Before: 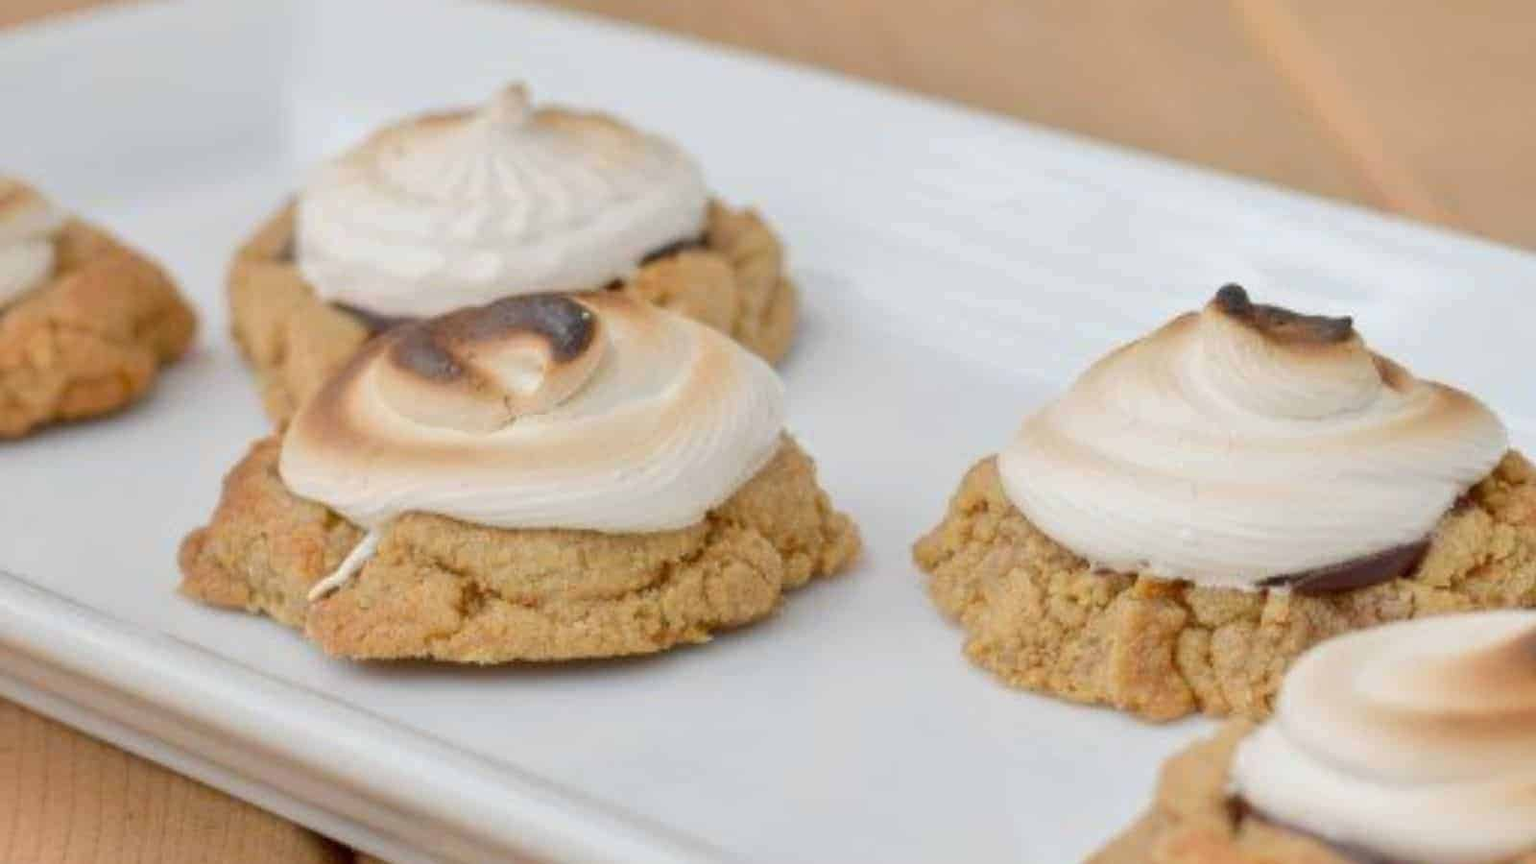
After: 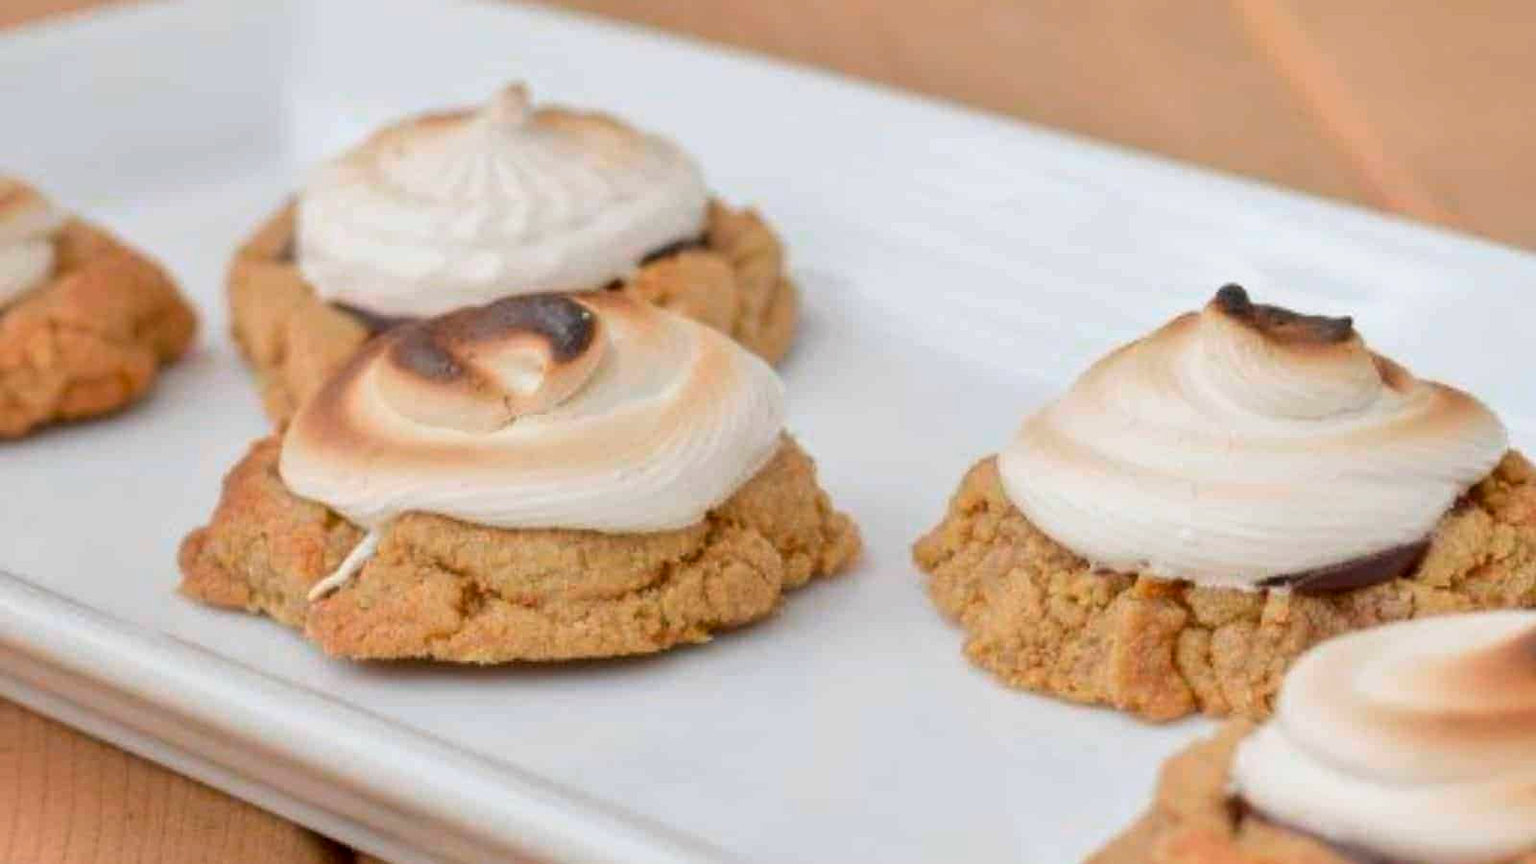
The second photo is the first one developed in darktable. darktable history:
tone curve: curves: ch0 [(0, 0) (0.003, 0.003) (0.011, 0.011) (0.025, 0.026) (0.044, 0.046) (0.069, 0.071) (0.1, 0.103) (0.136, 0.14) (0.177, 0.183) (0.224, 0.231) (0.277, 0.286) (0.335, 0.346) (0.399, 0.412) (0.468, 0.483) (0.543, 0.56) (0.623, 0.643) (0.709, 0.732) (0.801, 0.826) (0.898, 0.917) (1, 1)], preserve colors none
color look up table: target L [74.65, 65.85, 49.28, 33.88, 100, 65.5, 62.11, 58.13, 50.78, 42.02, 29.42, 53.85, 53.17, 40.01, 25.73, 28.8, 85.72, 75.67, 65.6, 63.87, 51.02, 46.44, 47.08, 26.7, 0 ×25], target a [-0.399, -26.42, -46.13, -16.03, 0, 17.05, 20.21, 37.42, 51.05, 53.79, 14.2, 7.276, 48.83, 9.031, 23.32, 15.18, -1.122, -2.116, -32.12, -2.551, -18.45, -2.314, -4.846, -2.637, 0 ×25], target b [71.1, 54.74, 32.61, 20.09, 0.005, 64.01, 11.35, 53.62, 15.8, 28.68, 12.46, -29.92, -16.67, -51.16, -22.62, -55.91, -2.532, -4.002, -8.995, -4.818, -33.08, -3.755, -30.08, -3.613, 0 ×25], num patches 24
